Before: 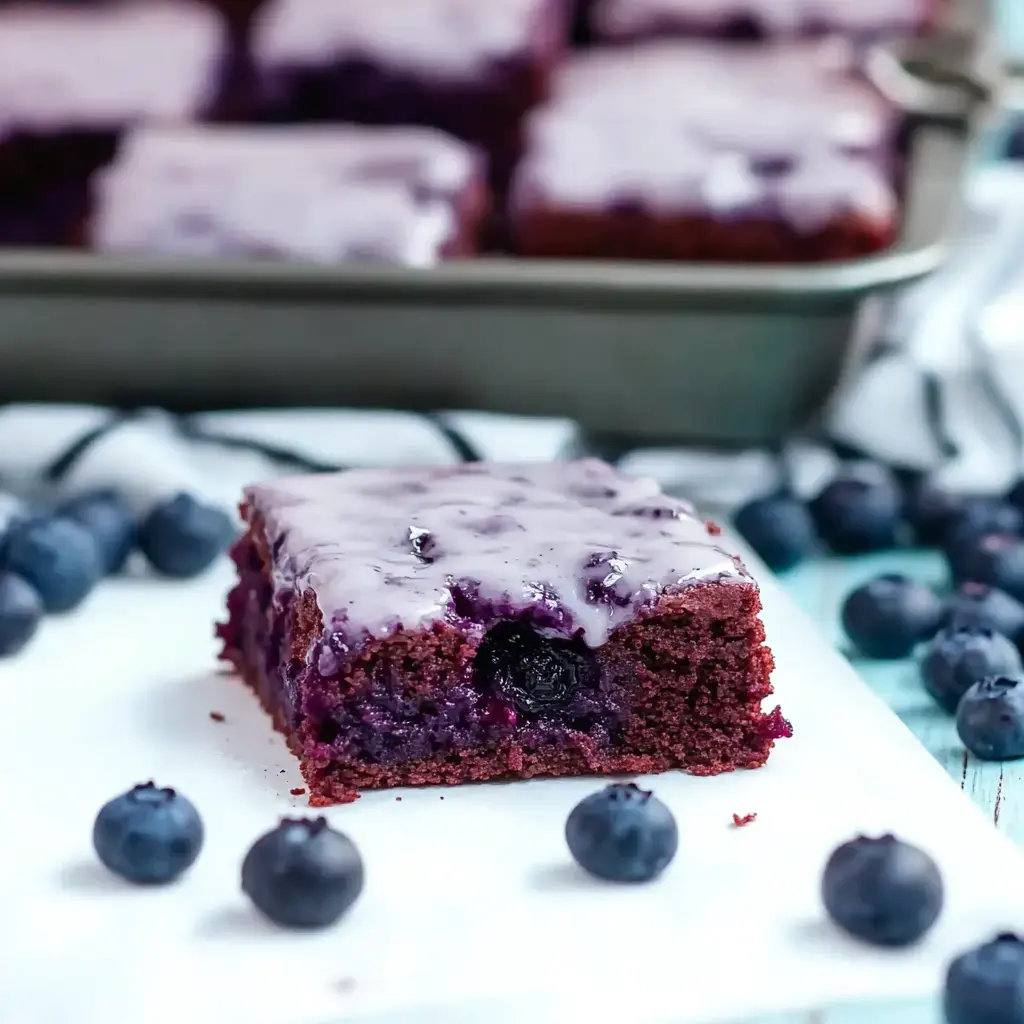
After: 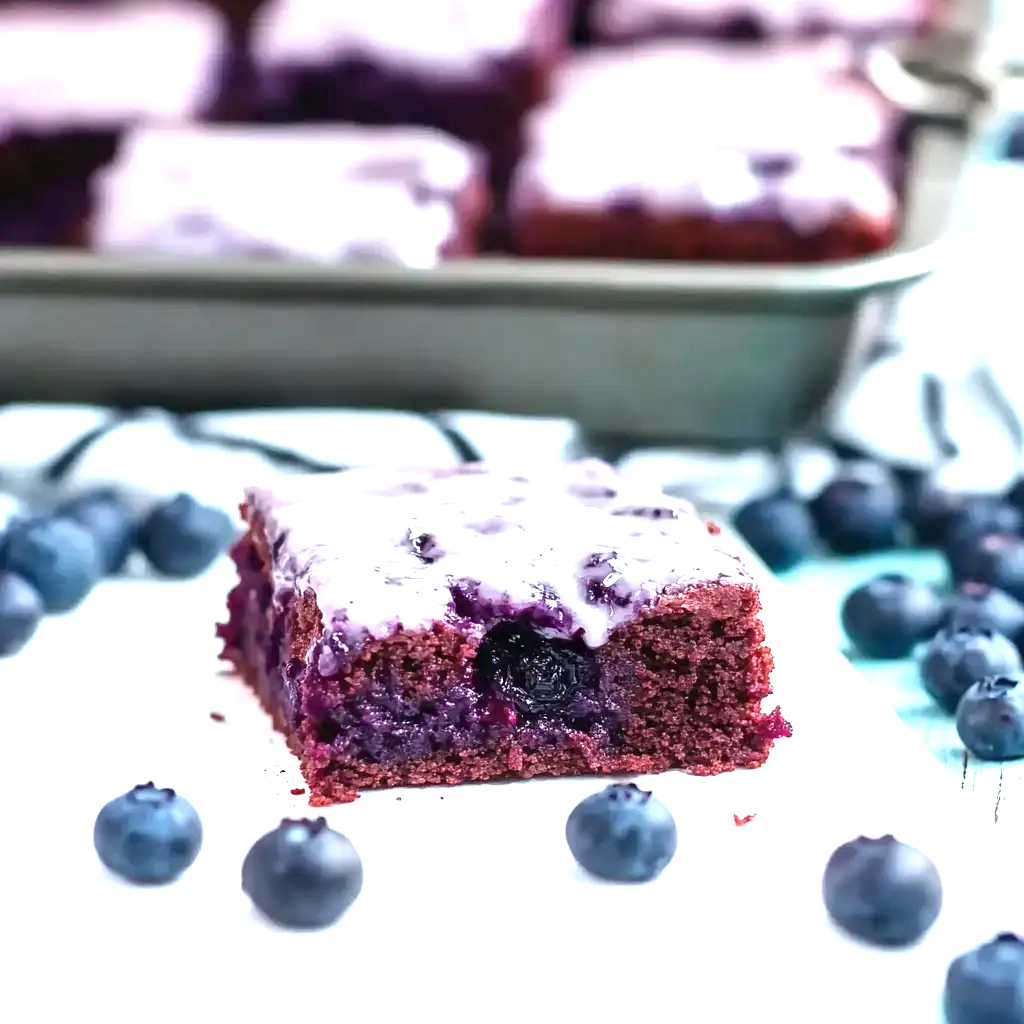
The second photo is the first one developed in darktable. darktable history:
exposure: black level correction 0, exposure 1.106 EV, compensate highlight preservation false
contrast brightness saturation: saturation -0.029
